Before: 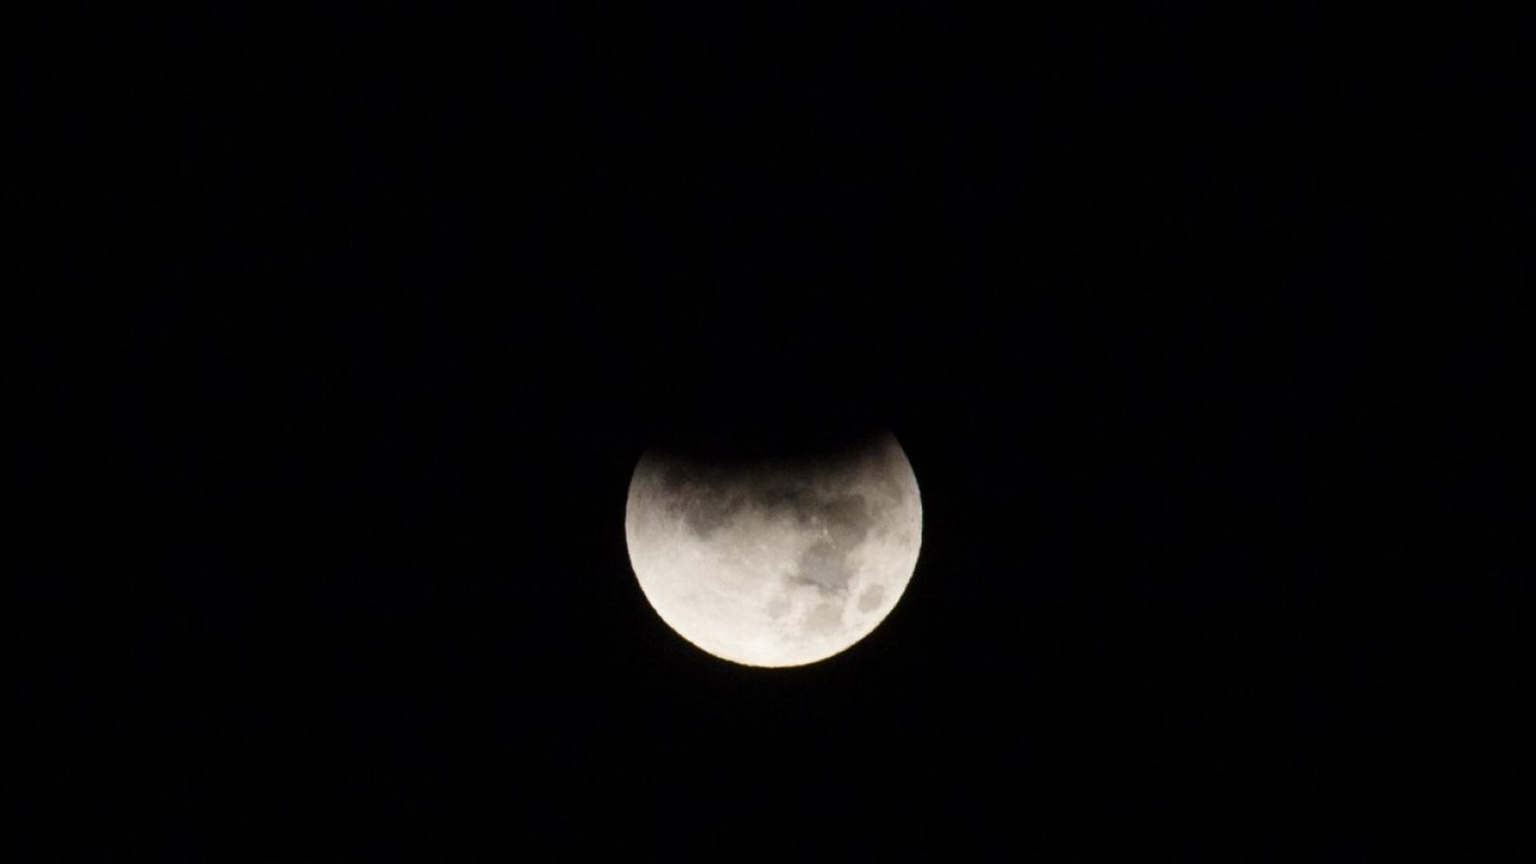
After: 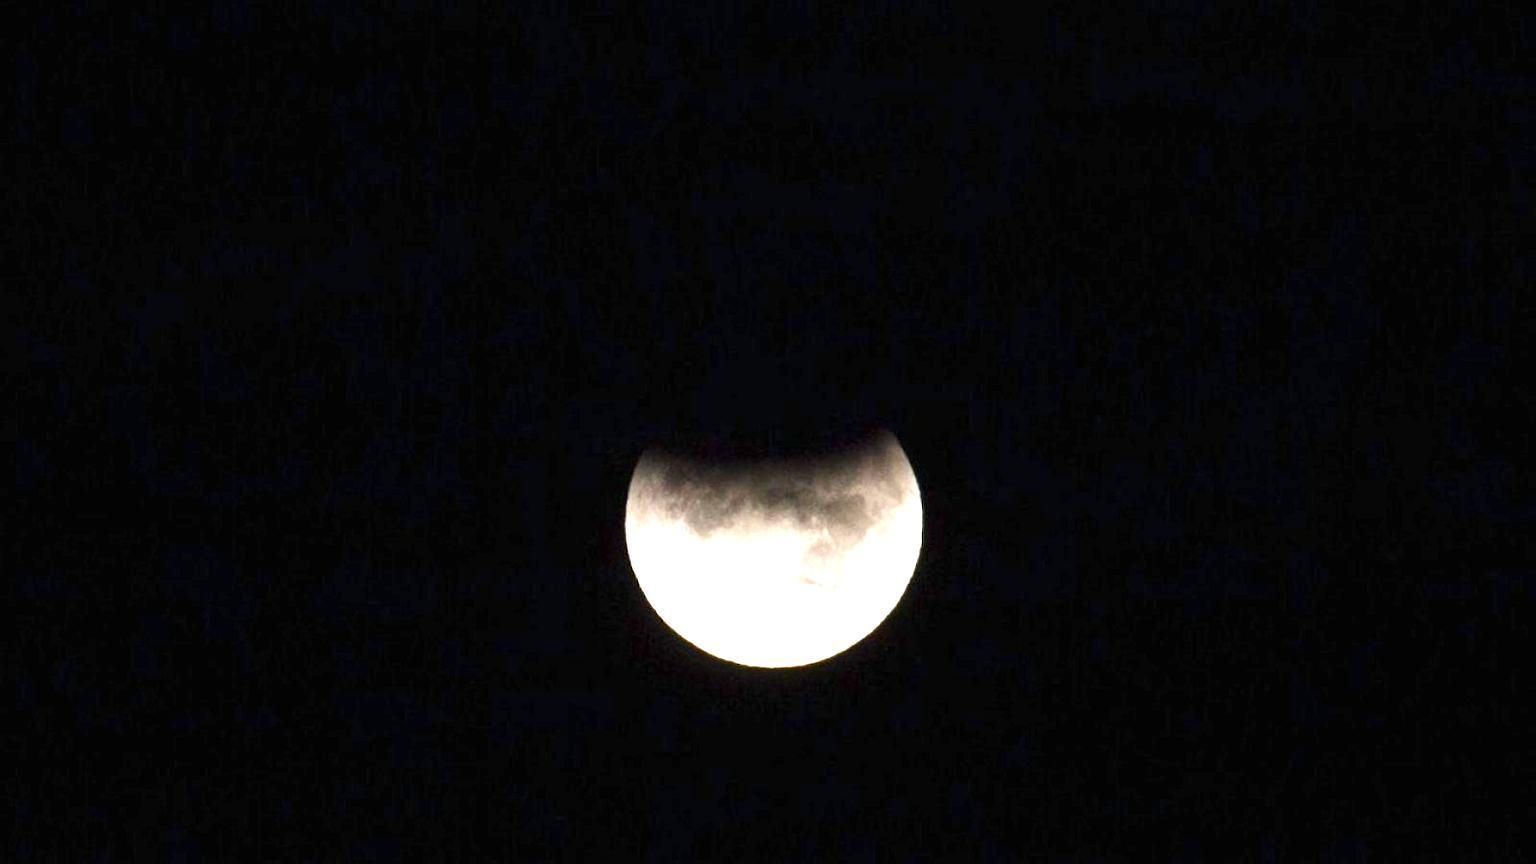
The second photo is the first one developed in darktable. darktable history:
contrast brightness saturation: contrast 0.04, saturation 0.07
tone equalizer: on, module defaults
exposure: black level correction 0, exposure 1.741 EV, compensate exposure bias true, compensate highlight preservation false
